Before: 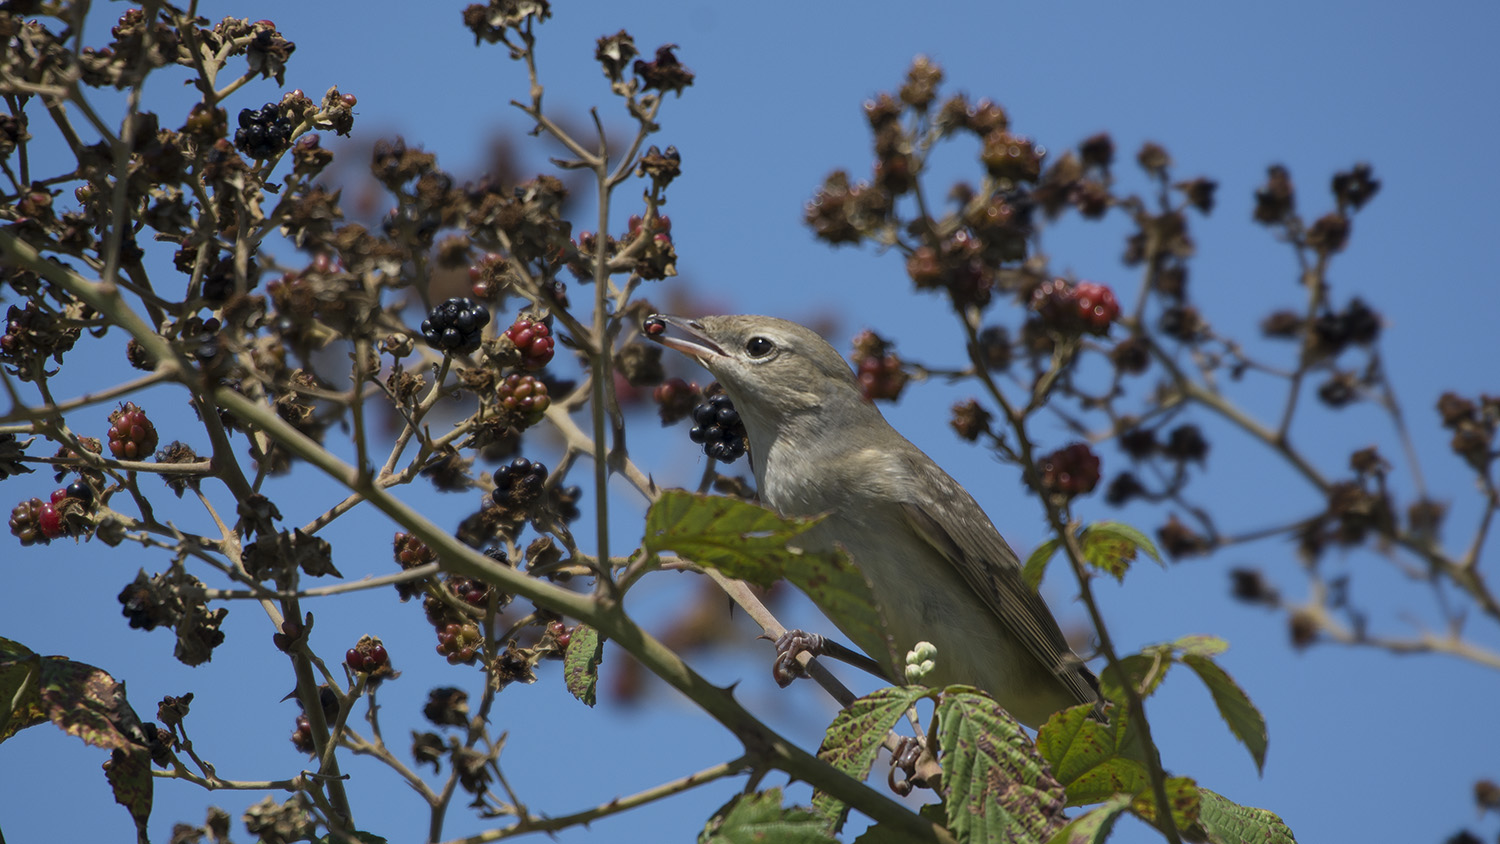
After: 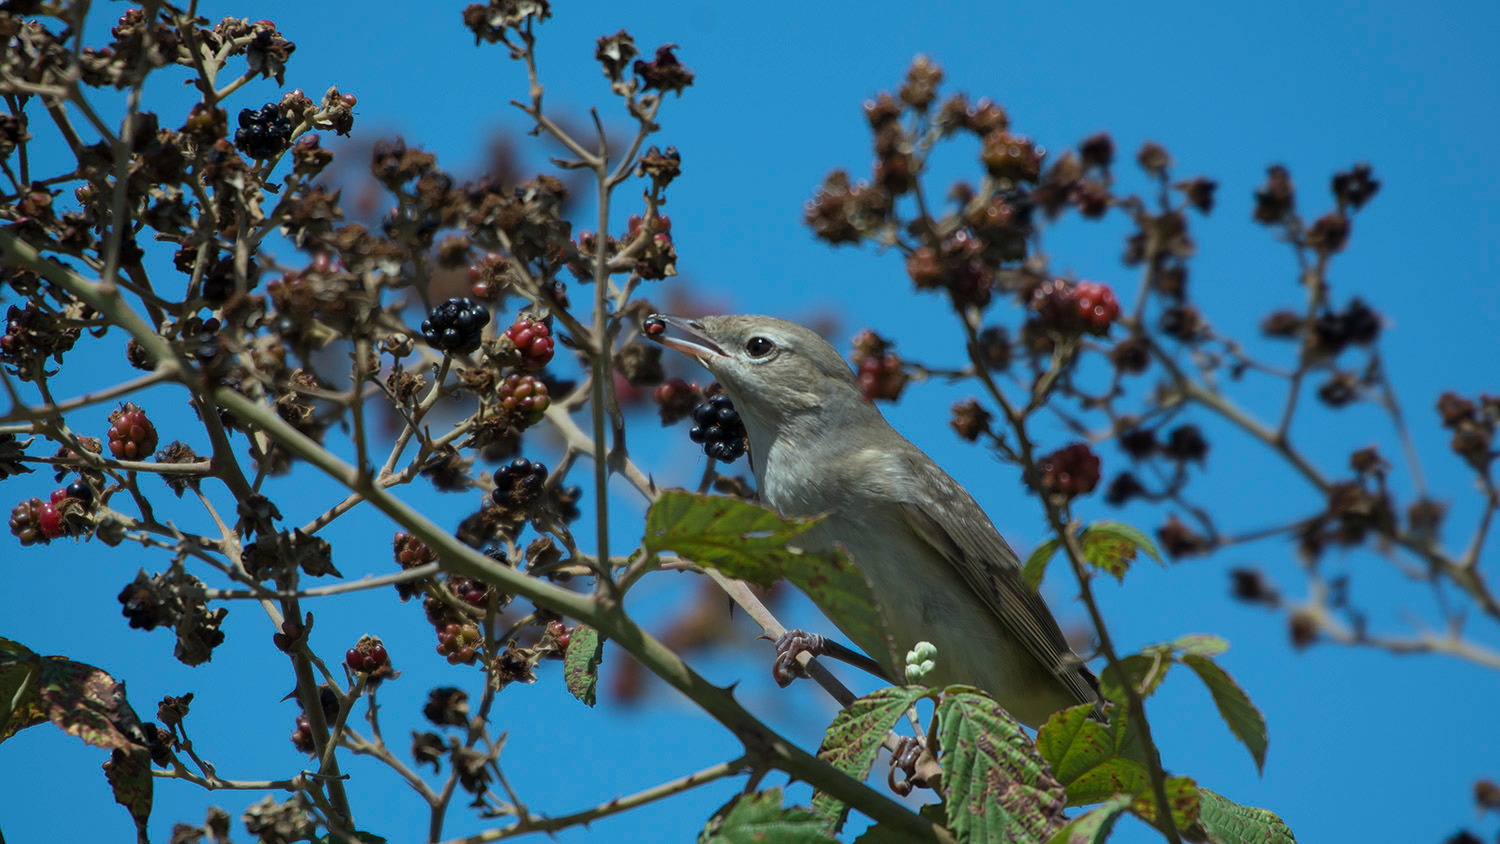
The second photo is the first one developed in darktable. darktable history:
color correction: highlights a* -9.98, highlights b* -9.89
